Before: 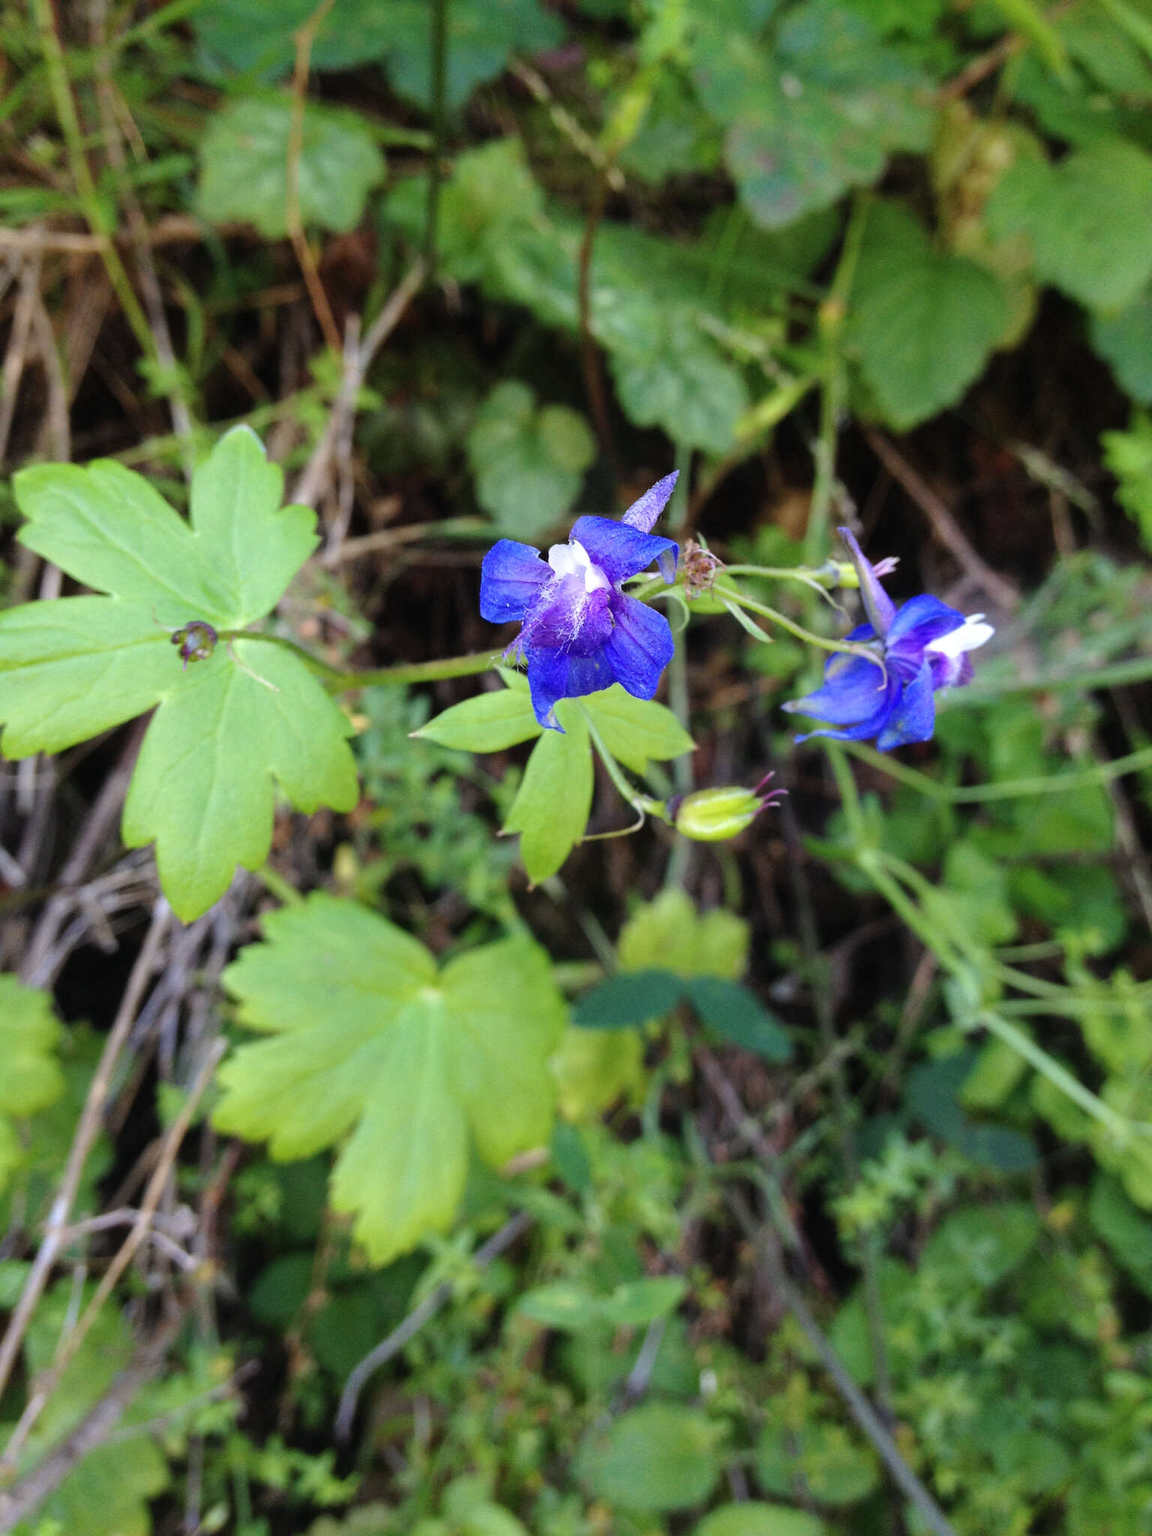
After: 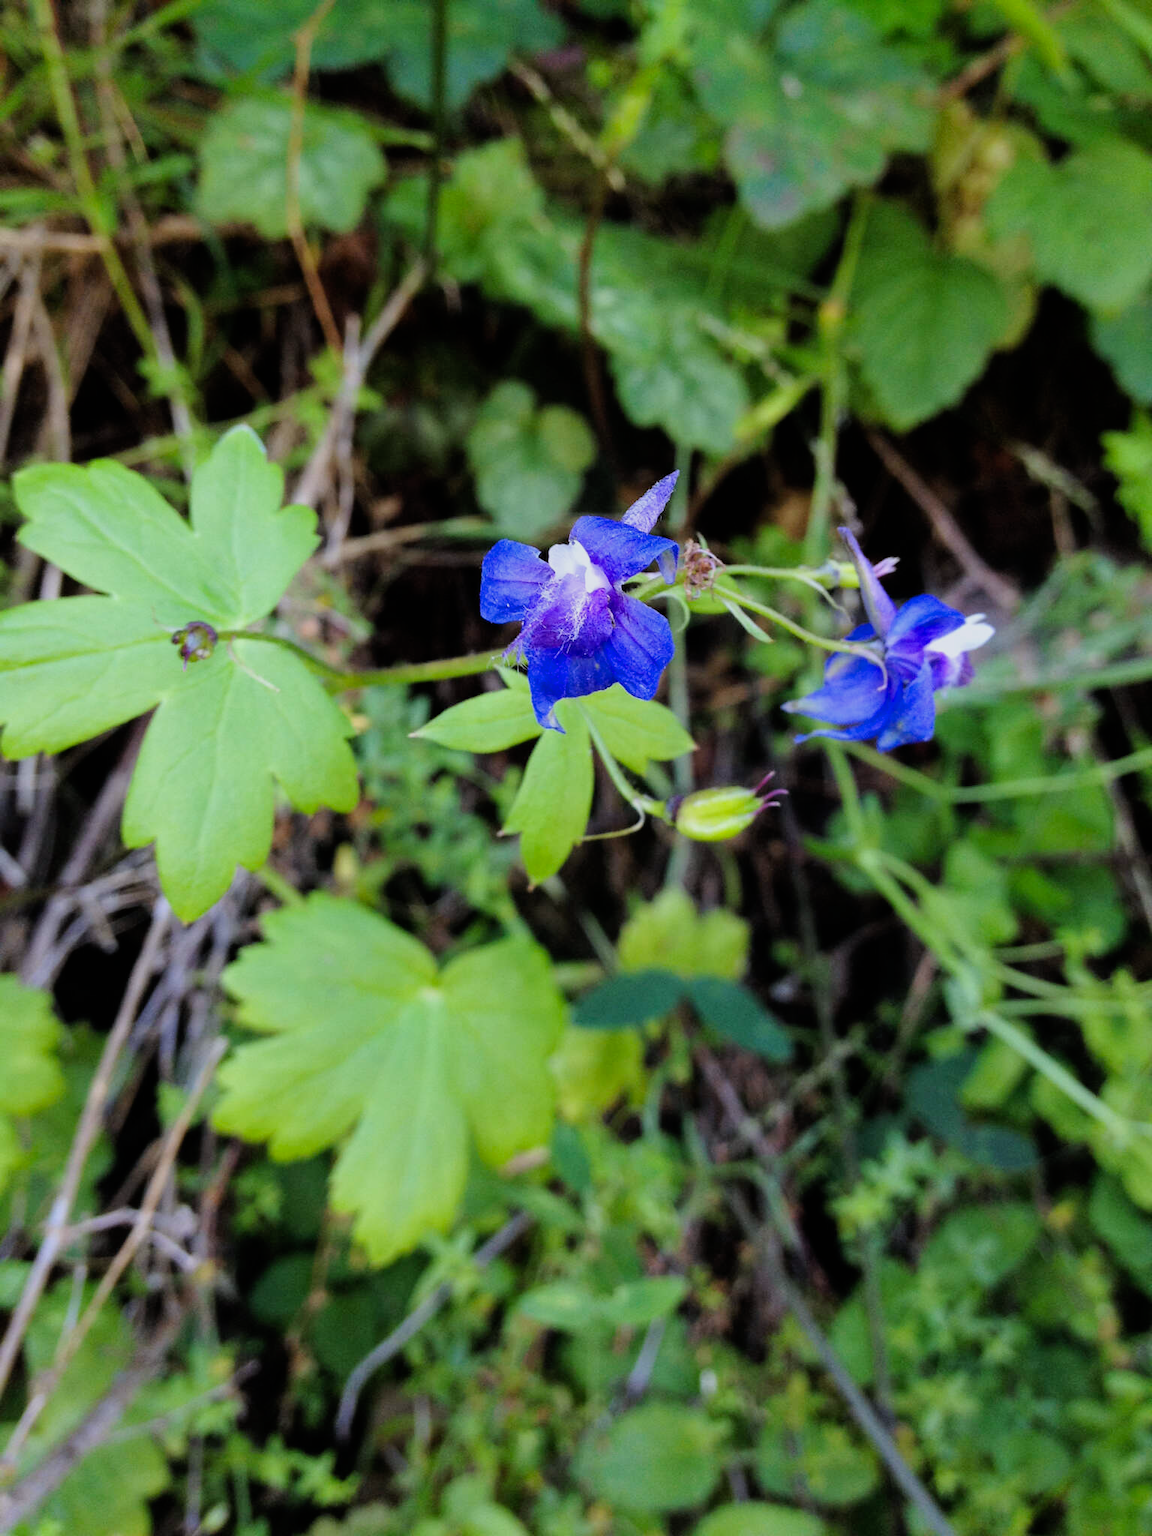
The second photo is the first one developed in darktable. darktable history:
color balance: contrast 8.5%, output saturation 105%
tone equalizer: on, module defaults
white balance: red 0.974, blue 1.044
filmic rgb: hardness 4.17
